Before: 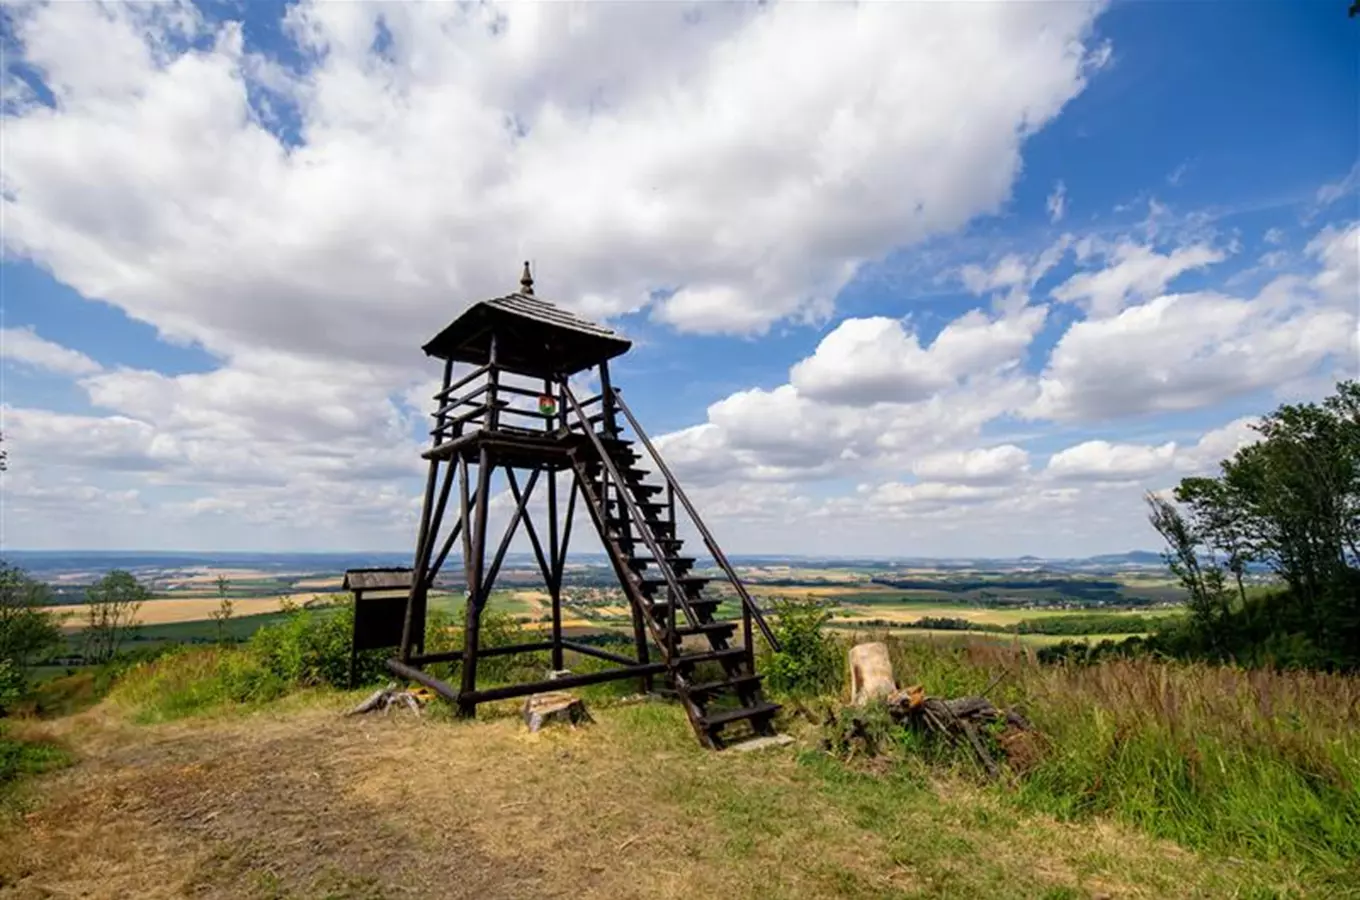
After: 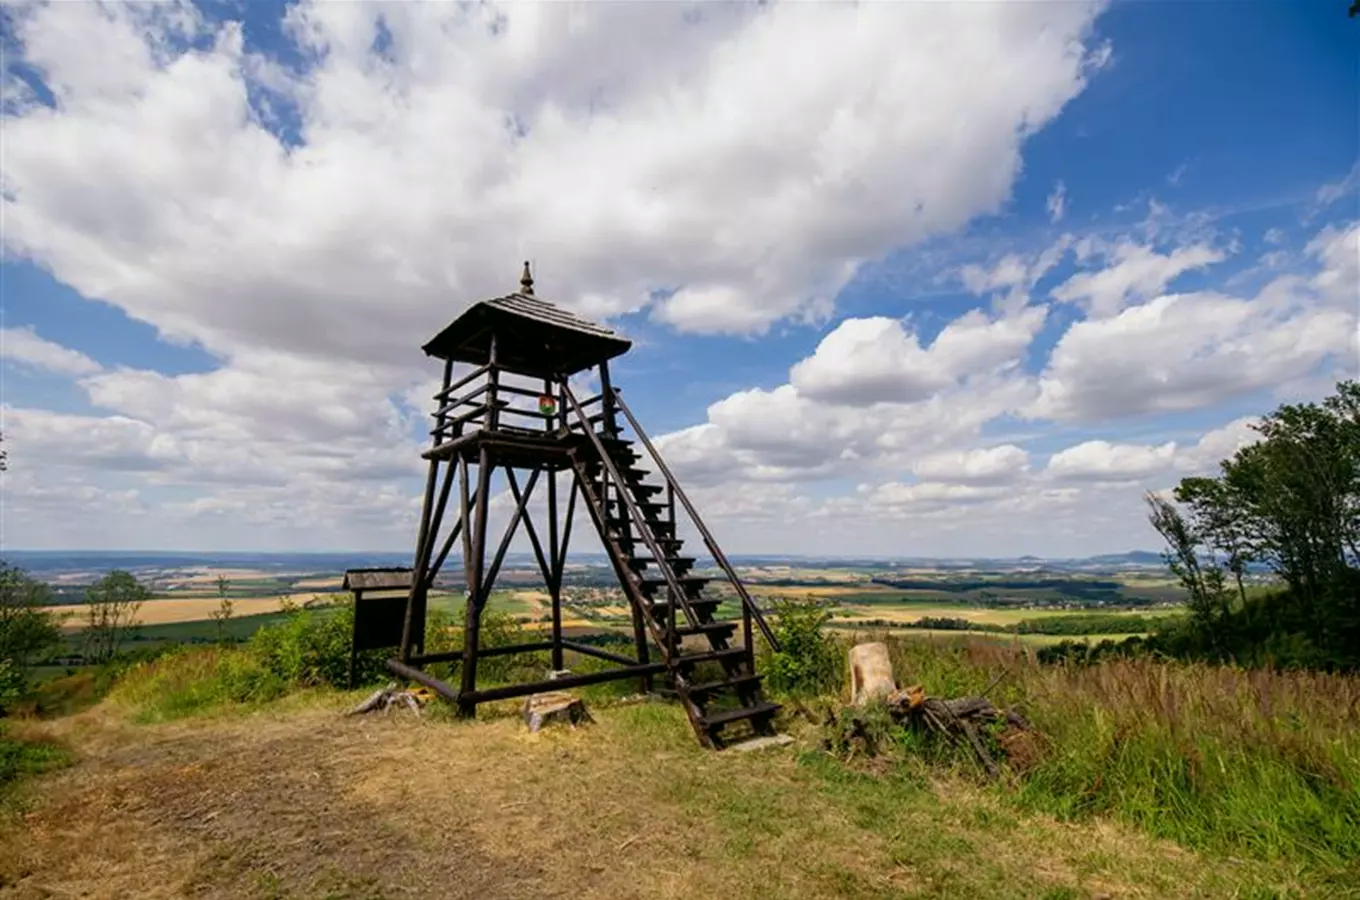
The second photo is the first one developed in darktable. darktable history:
color balance: mode lift, gamma, gain (sRGB), lift [1, 0.99, 1.01, 0.992], gamma [1, 1.037, 0.974, 0.963]
contrast equalizer: y [[0.5 ×6], [0.5 ×6], [0.5, 0.5, 0.501, 0.545, 0.707, 0.863], [0 ×6], [0 ×6]]
exposure: exposure -0.153 EV, compensate highlight preservation false
